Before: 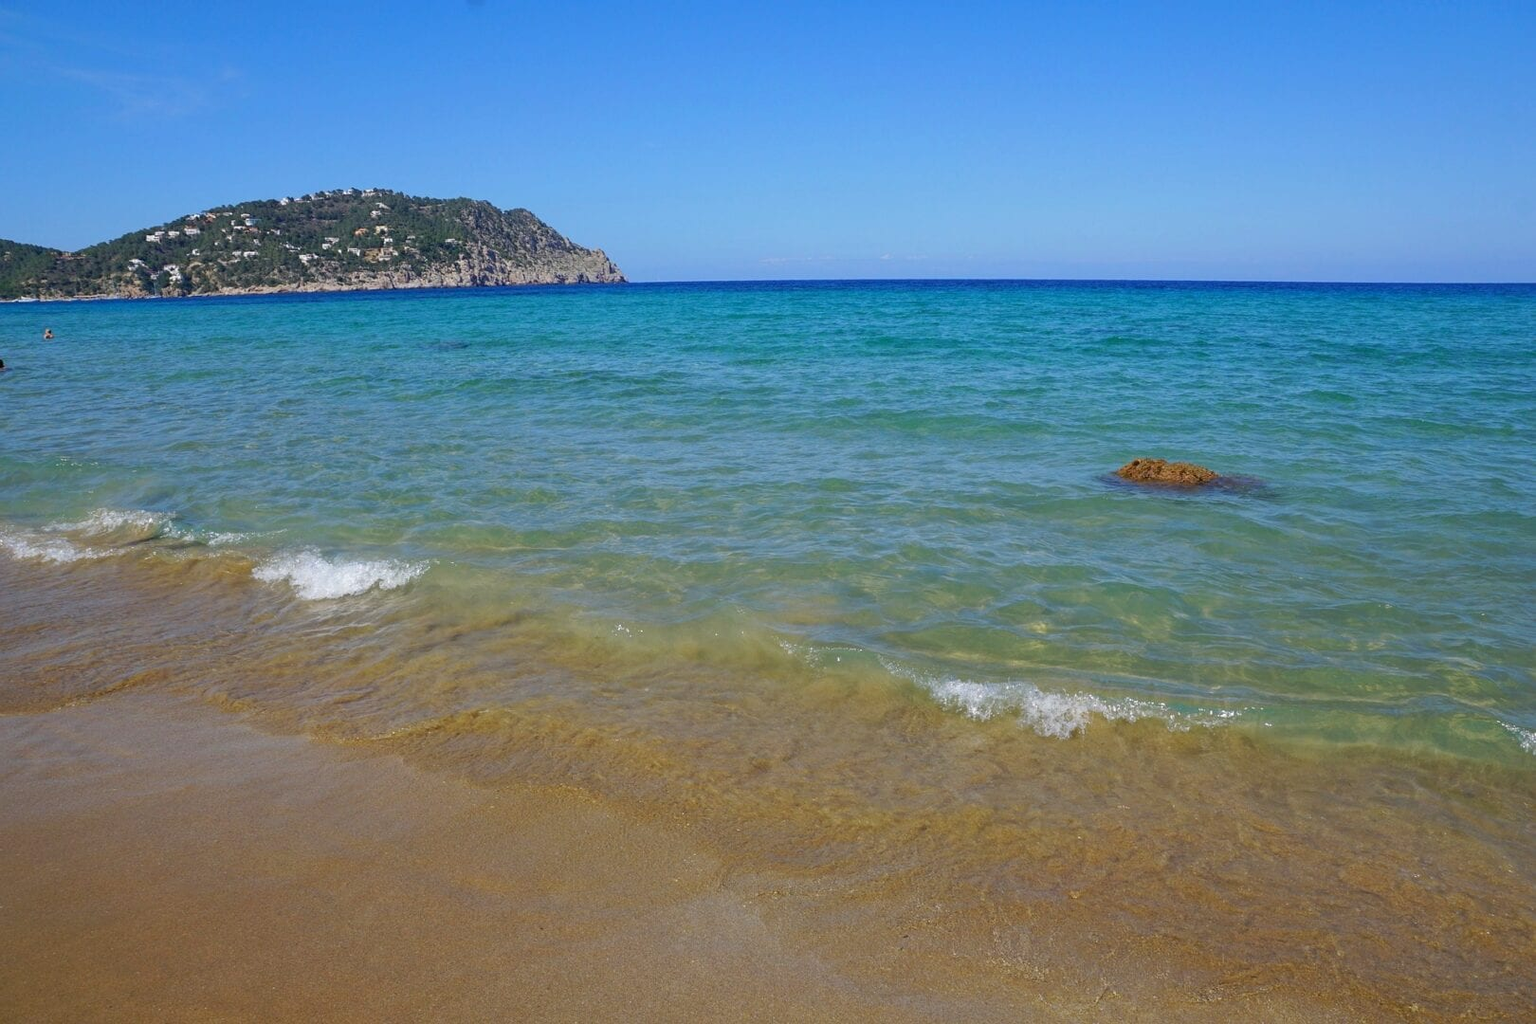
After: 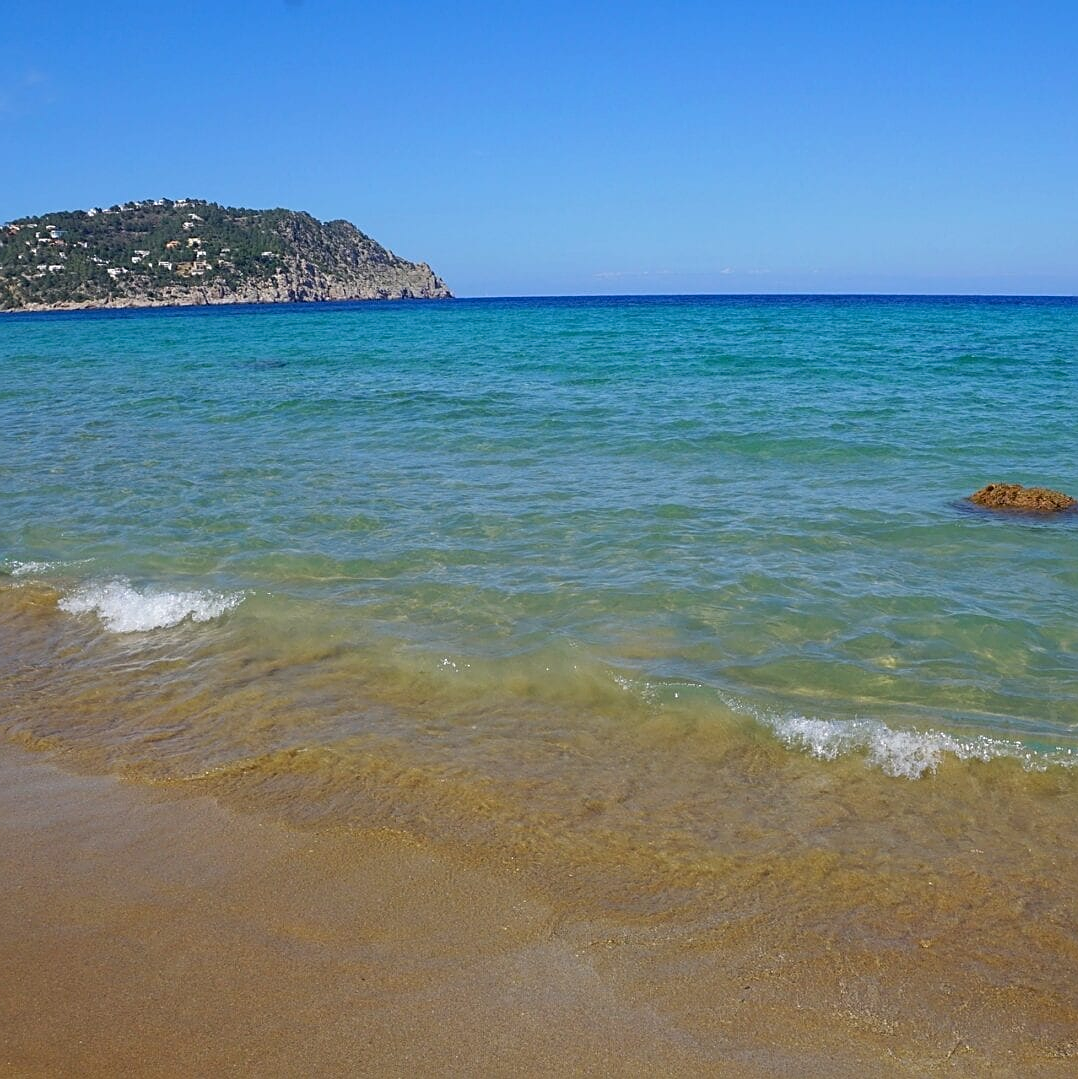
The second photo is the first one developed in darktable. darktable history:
sharpen: amount 0.499
crop and rotate: left 12.844%, right 20.598%
